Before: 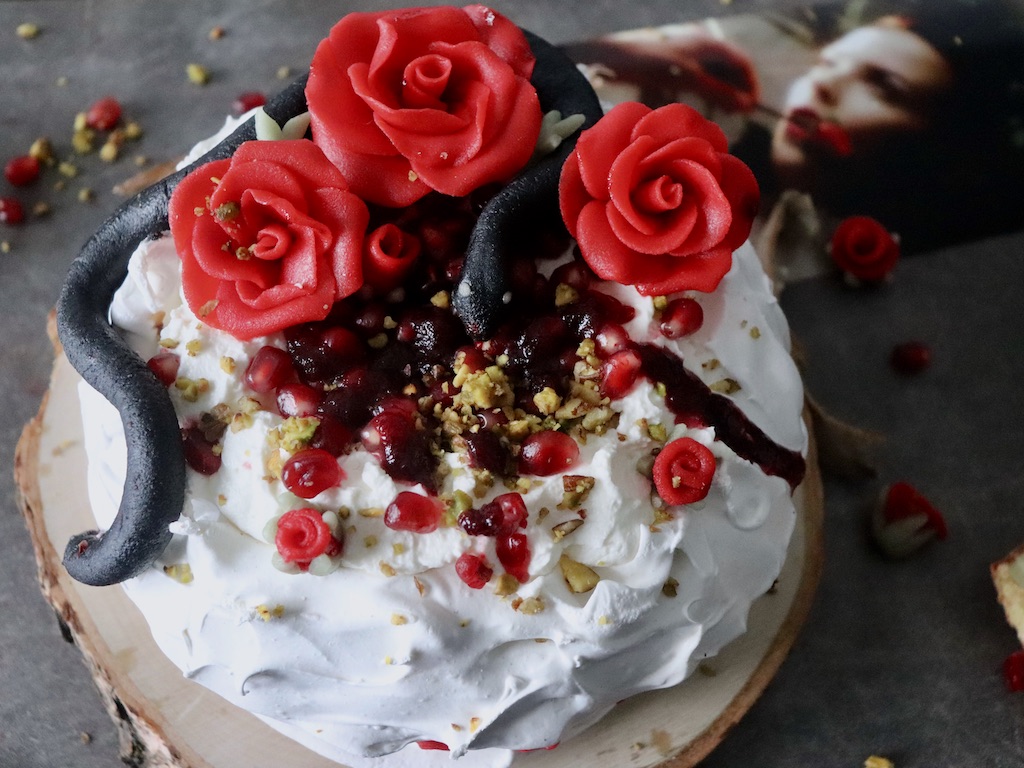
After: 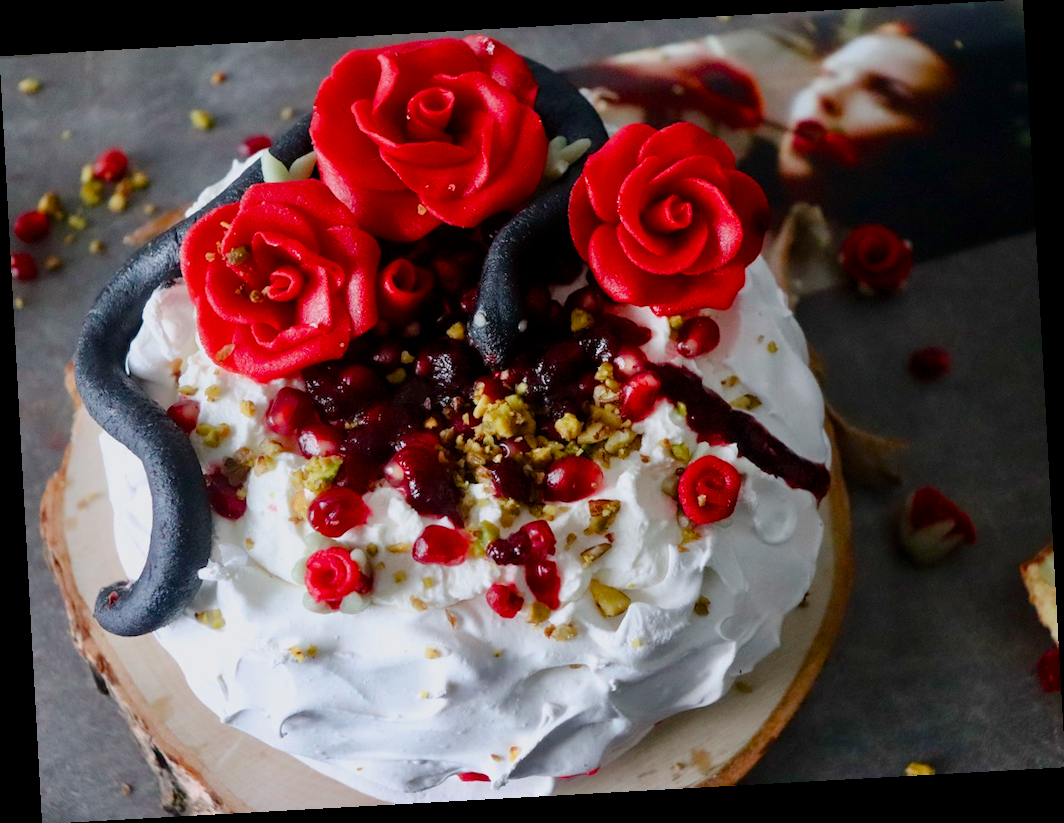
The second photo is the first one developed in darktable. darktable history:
color balance rgb: perceptual saturation grading › global saturation 20%, perceptual saturation grading › highlights -25%, perceptual saturation grading › shadows 50%
rotate and perspective: rotation -3.18°, automatic cropping off
